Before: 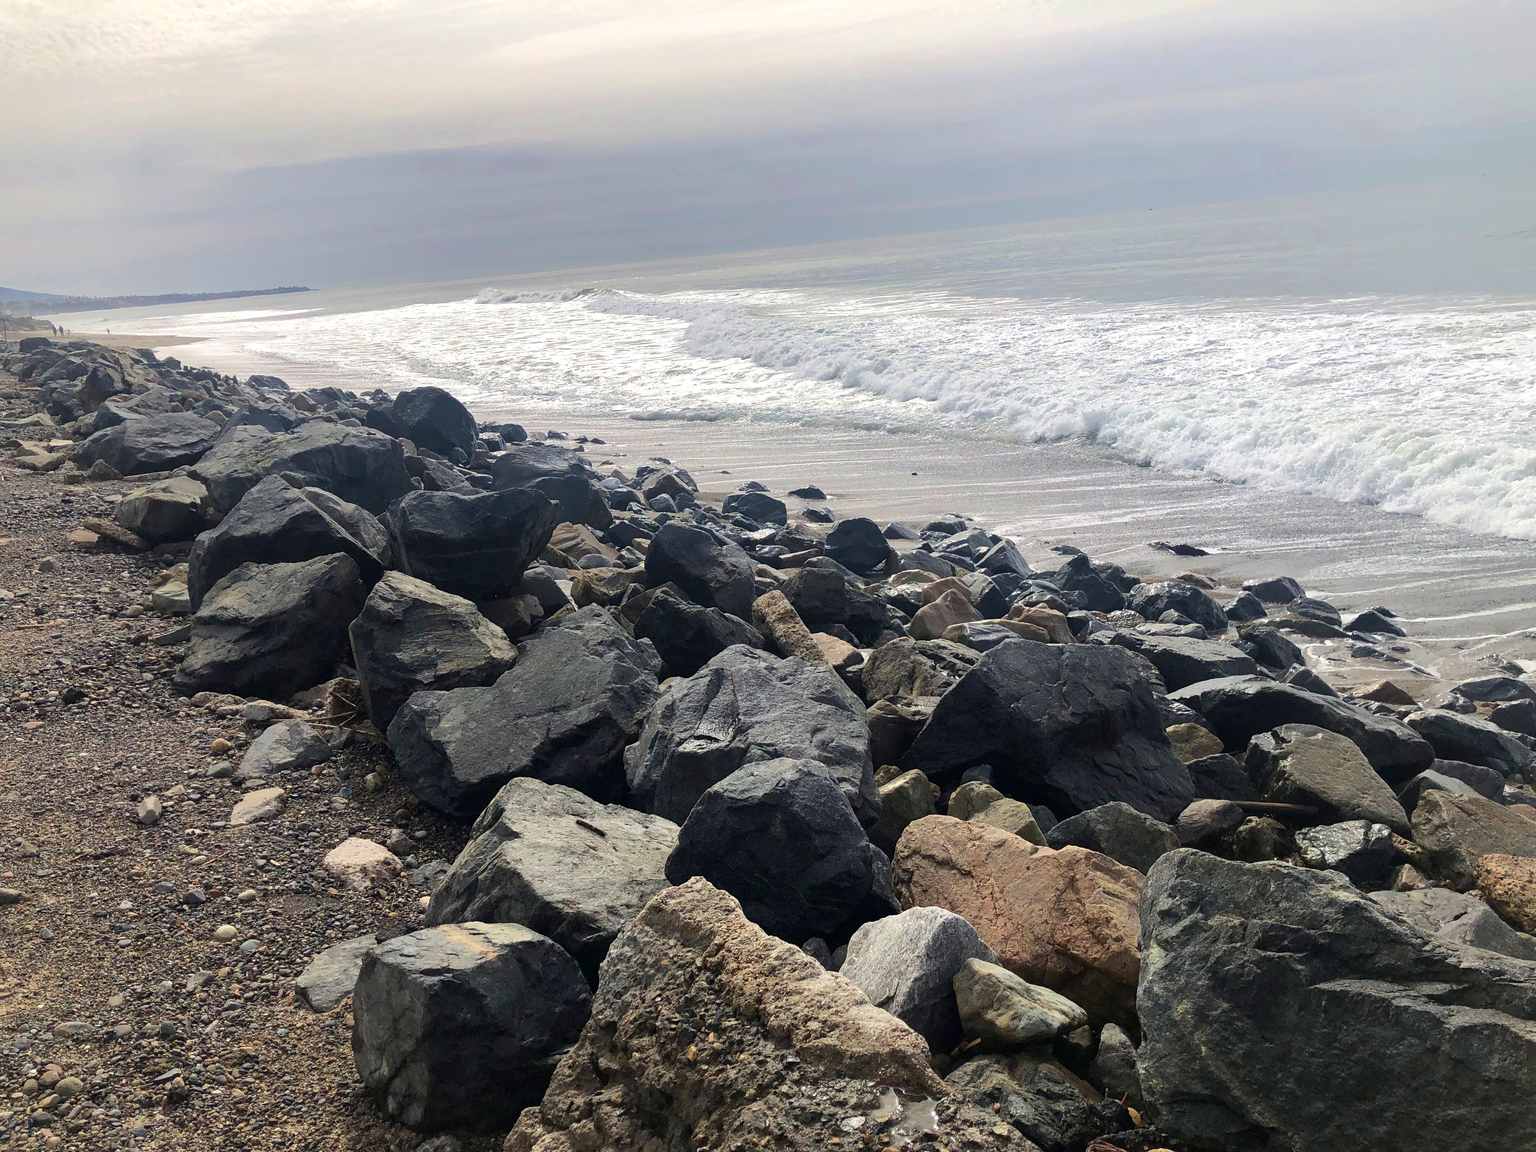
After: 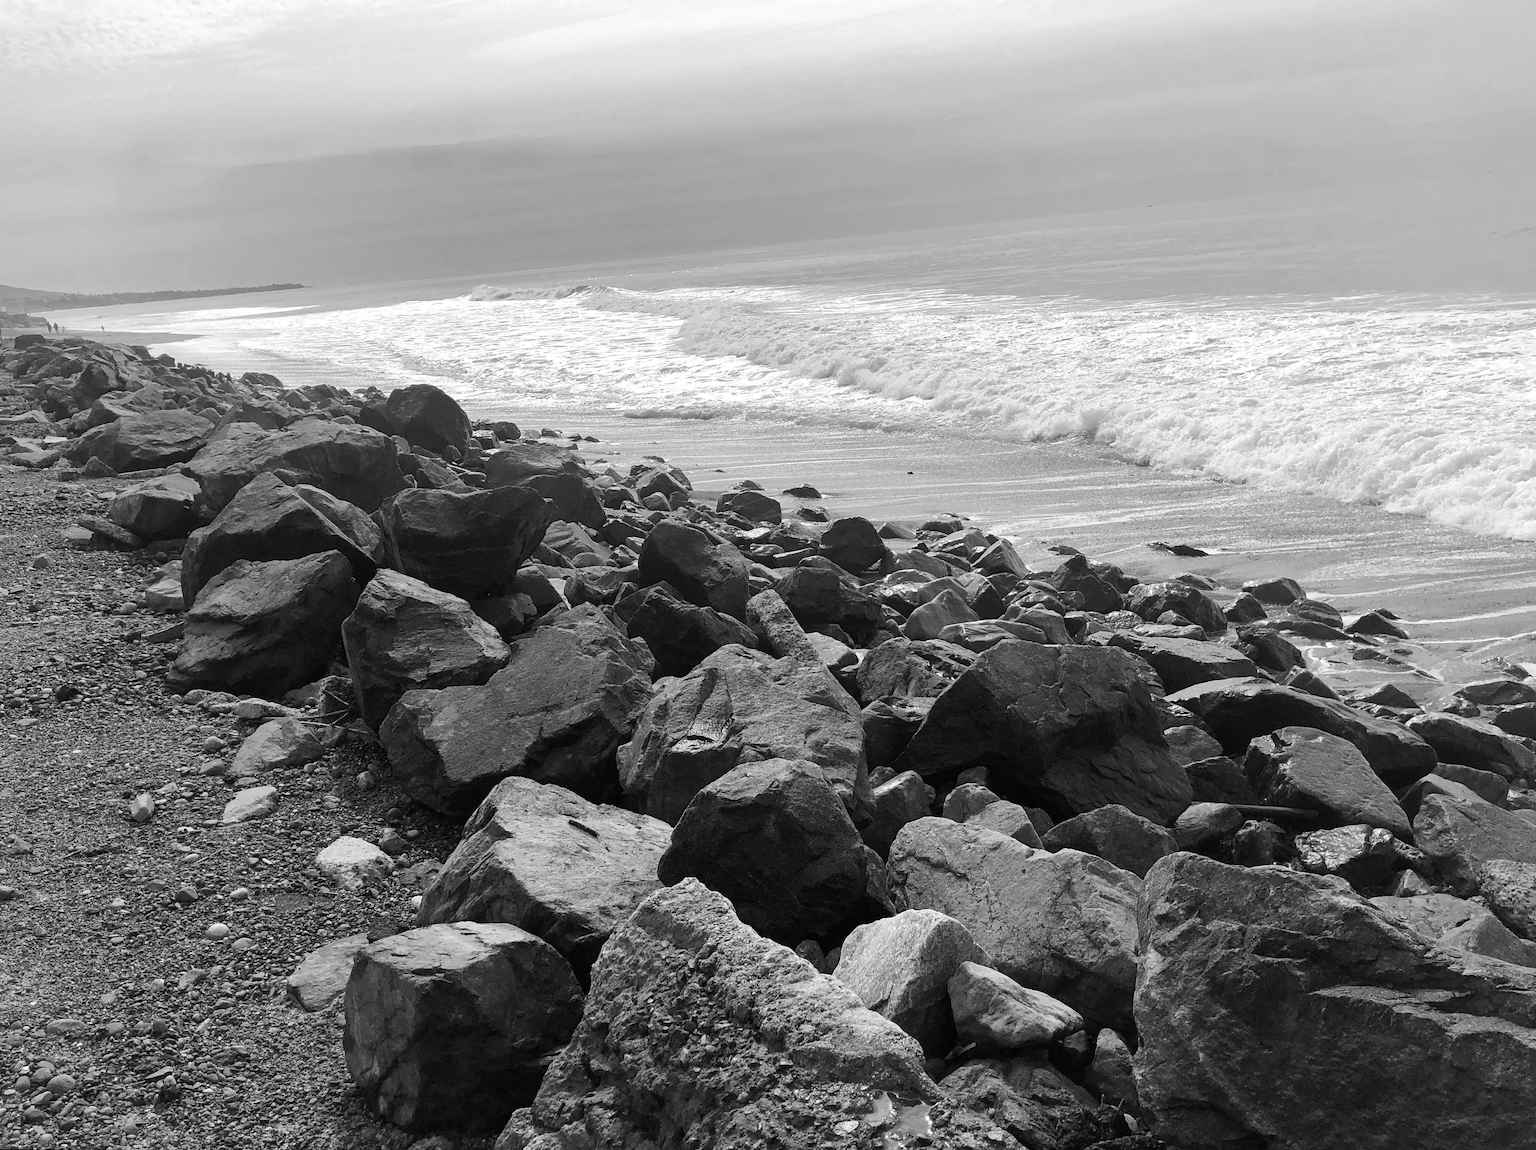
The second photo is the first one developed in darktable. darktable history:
rotate and perspective: rotation 0.192°, lens shift (horizontal) -0.015, crop left 0.005, crop right 0.996, crop top 0.006, crop bottom 0.99
monochrome: on, module defaults
